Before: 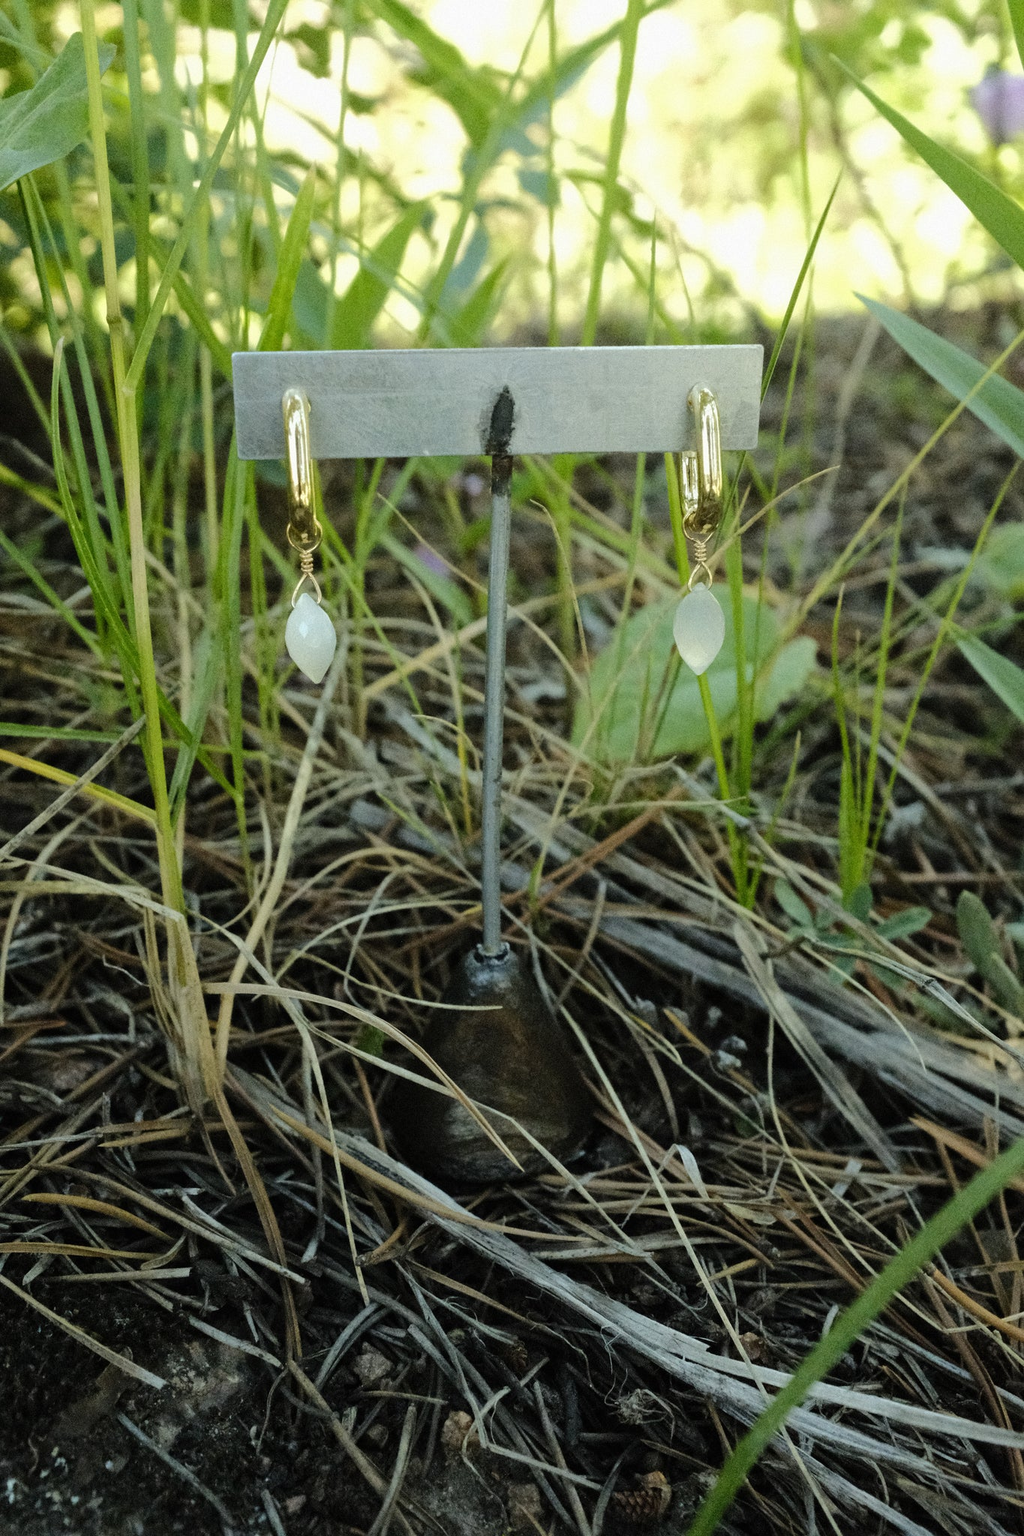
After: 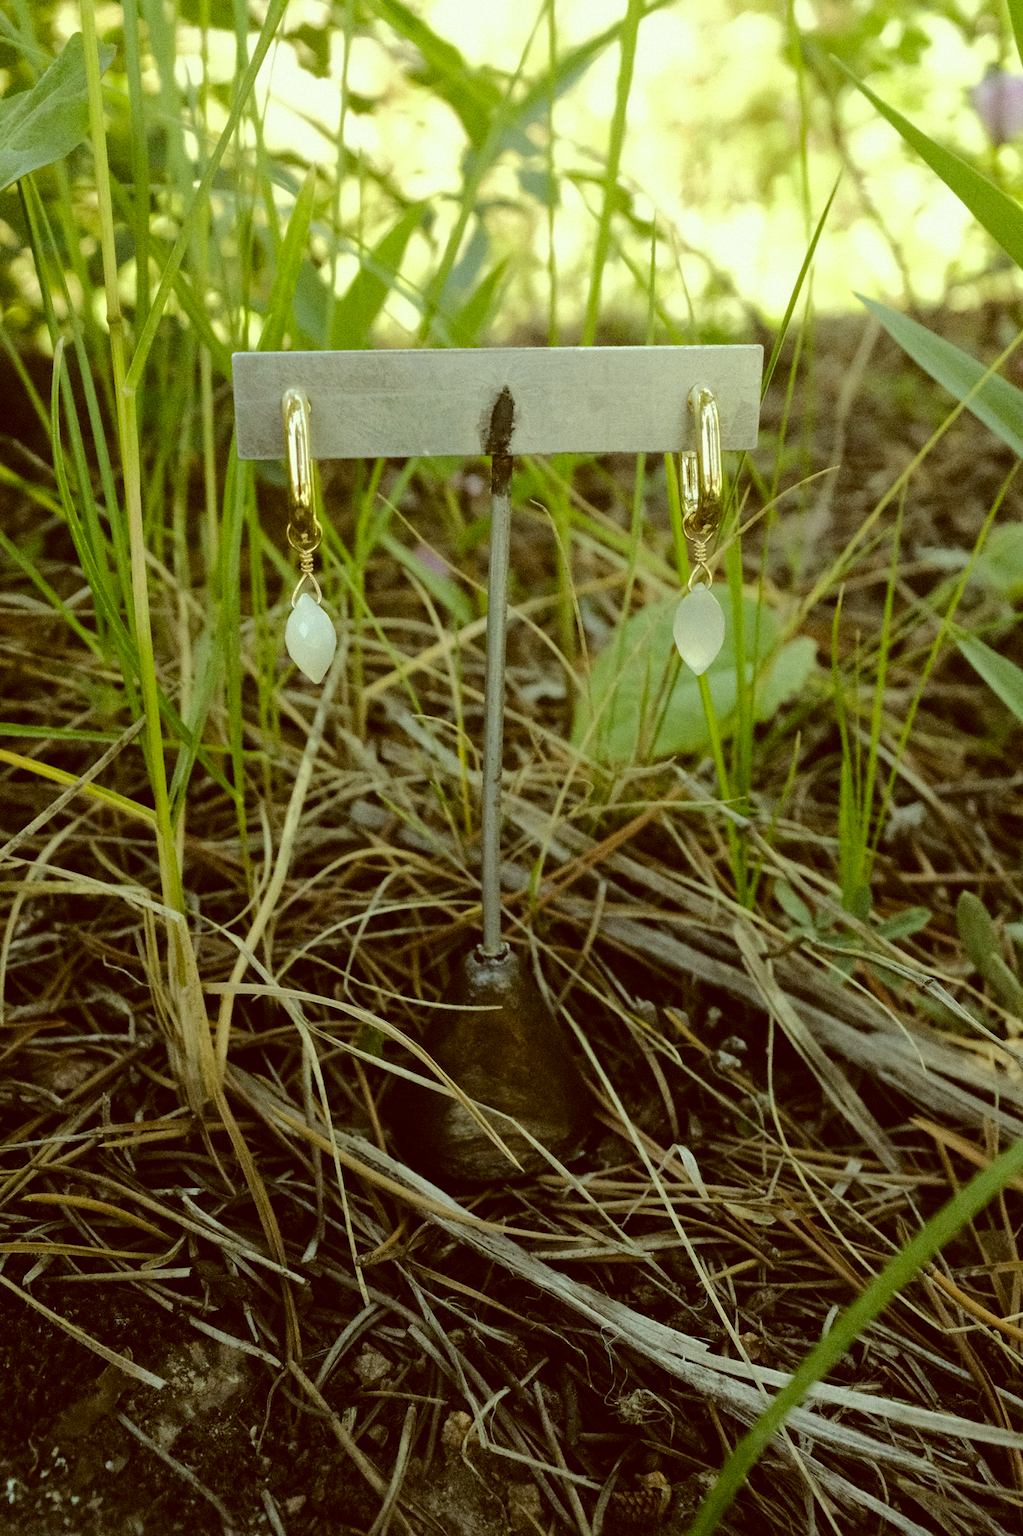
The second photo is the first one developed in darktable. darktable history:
color correction: highlights a* -5.97, highlights b* 9.15, shadows a* 10.73, shadows b* 23.32
